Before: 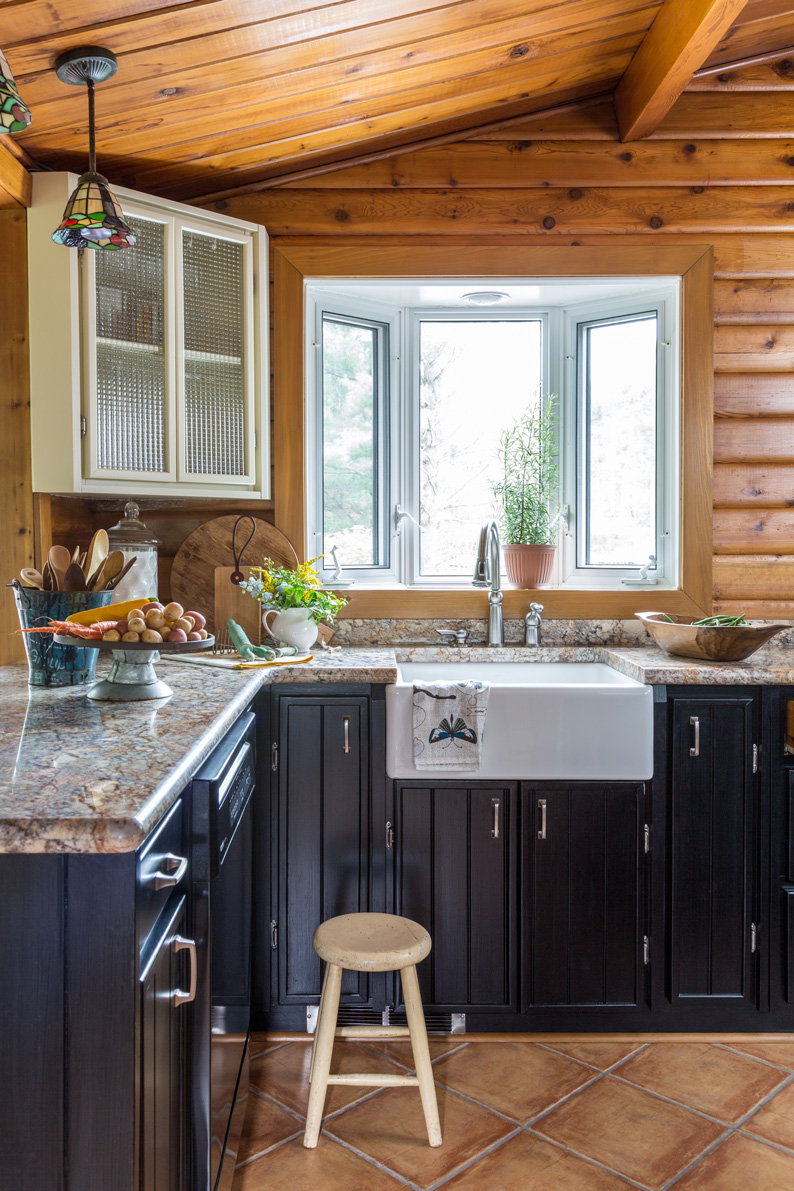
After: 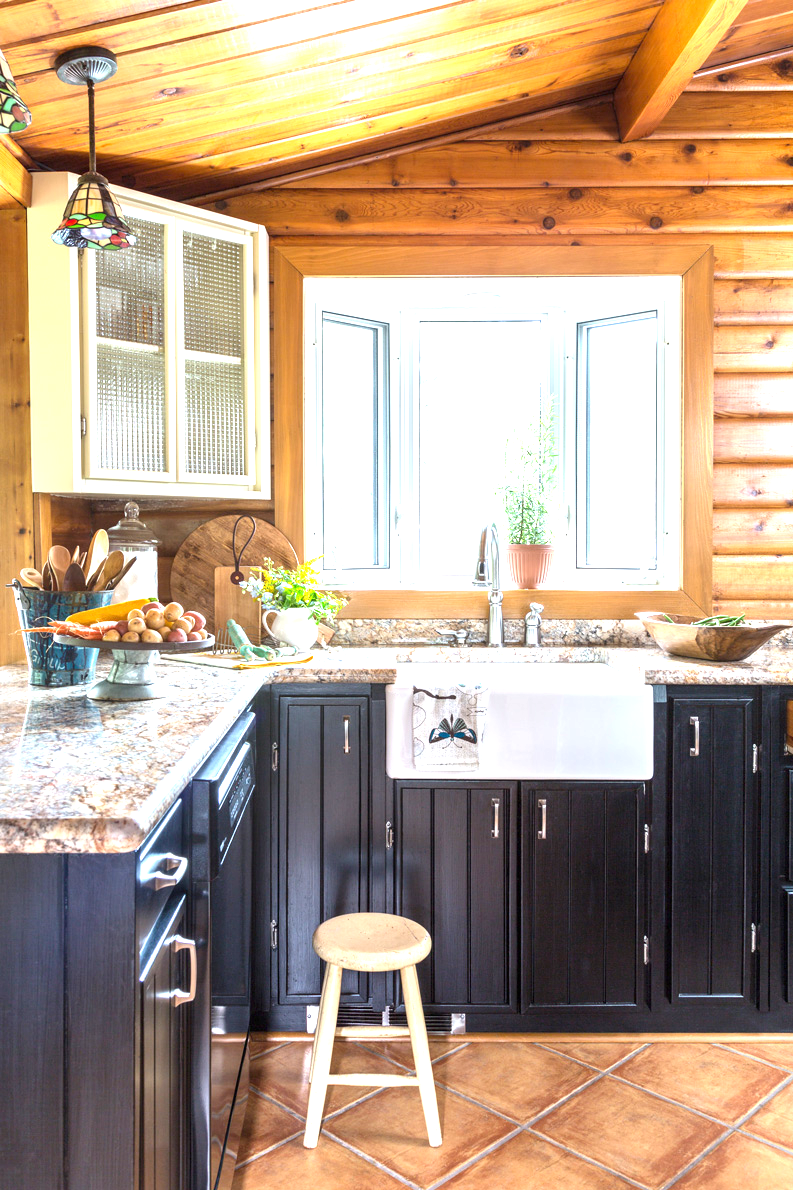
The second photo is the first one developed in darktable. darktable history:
exposure: black level correction 0, exposure 1.45 EV, compensate exposure bias true, compensate highlight preservation false
